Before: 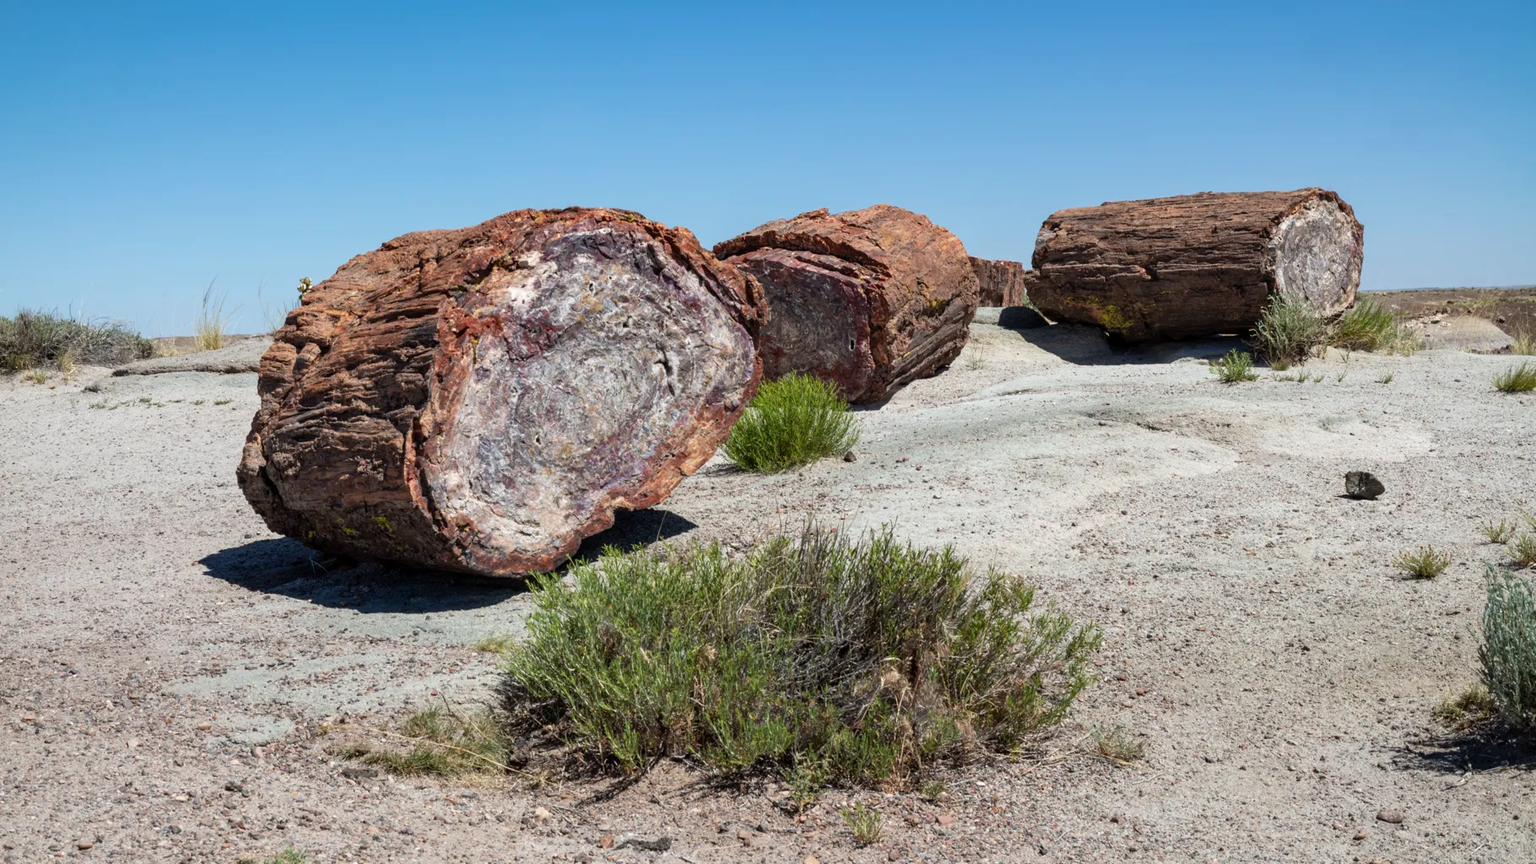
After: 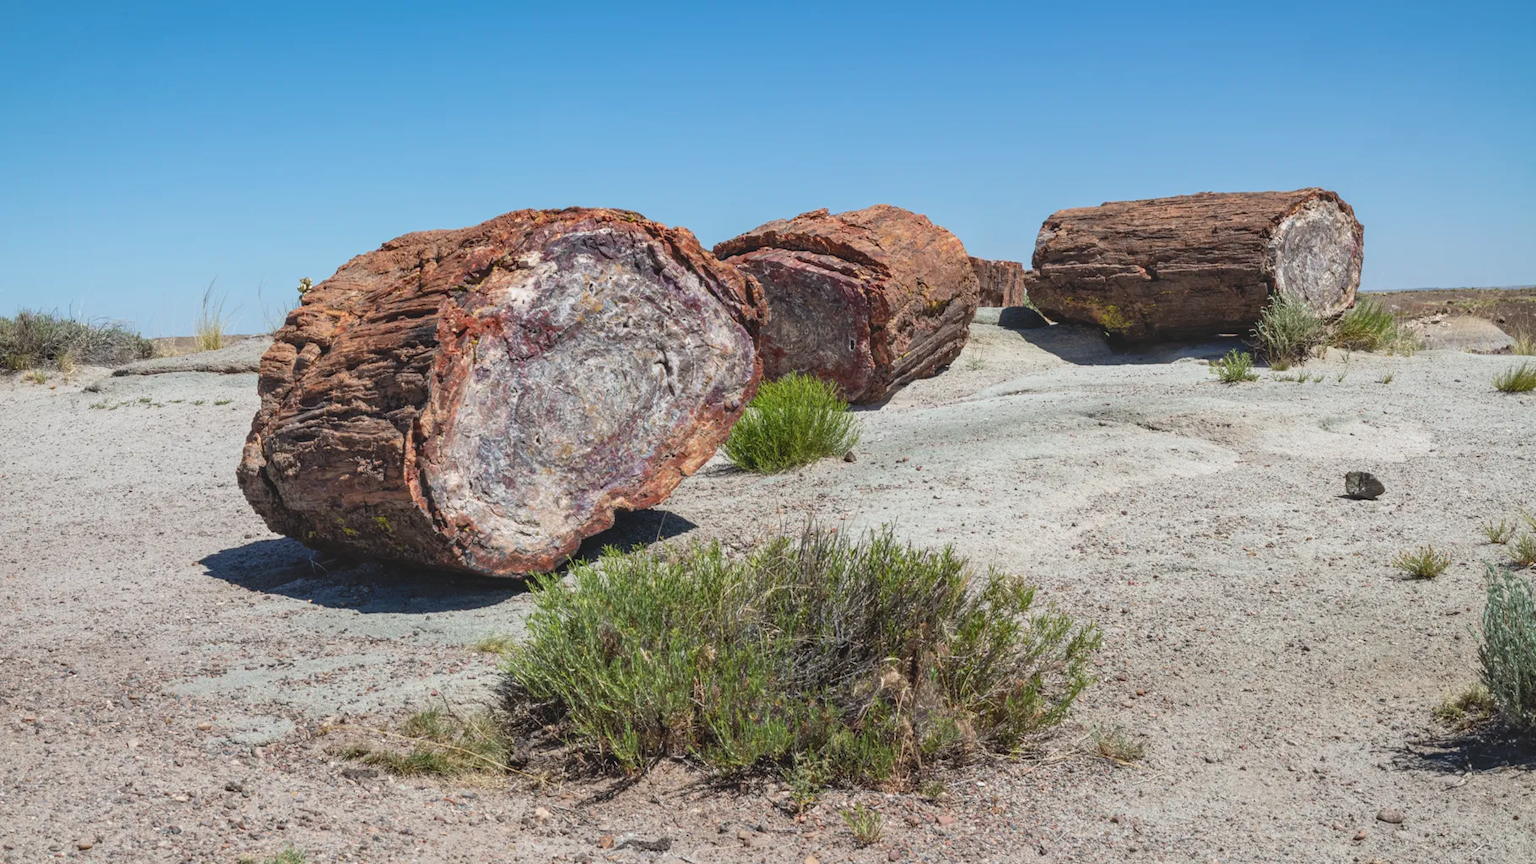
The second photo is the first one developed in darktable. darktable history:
local contrast: highlights 48%, shadows 0%, detail 100%
